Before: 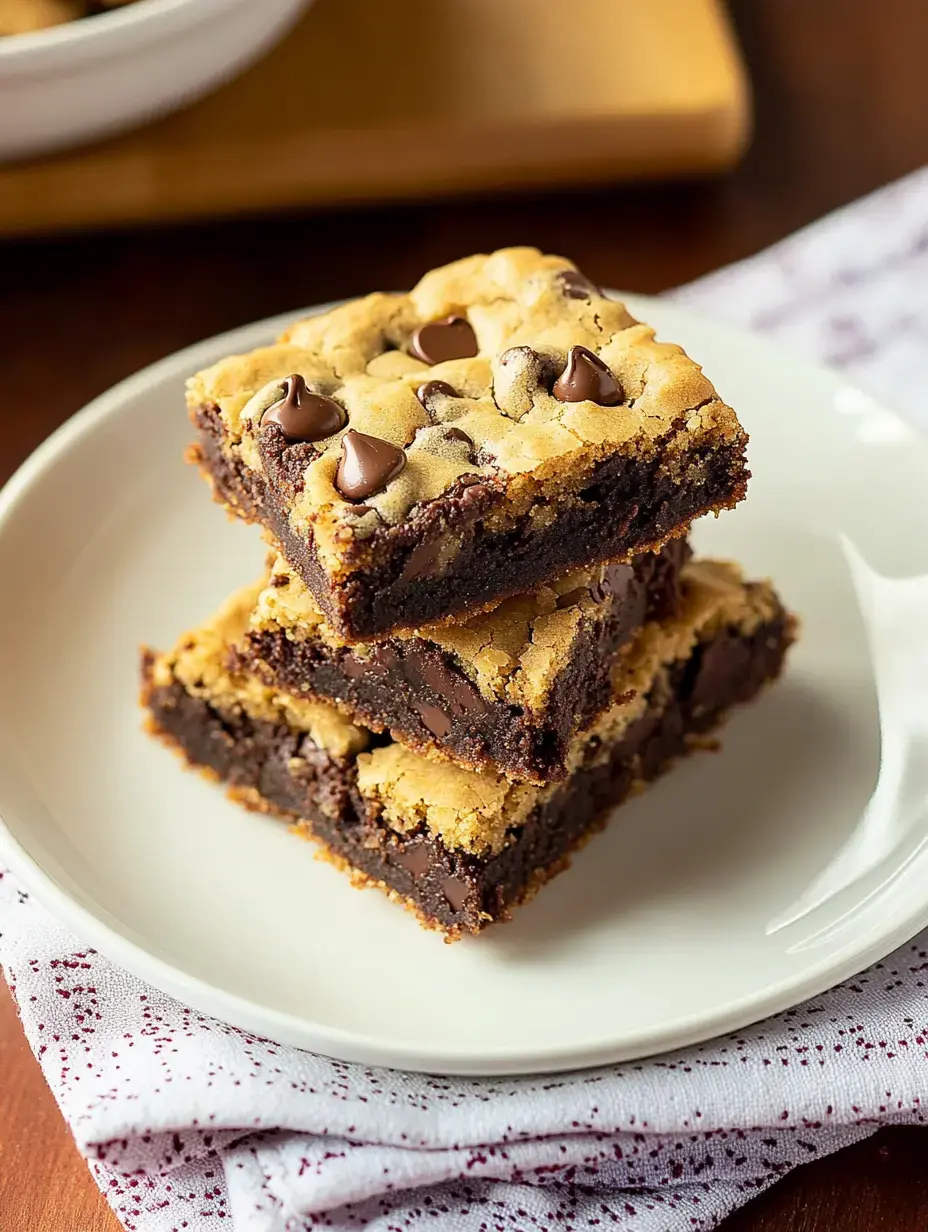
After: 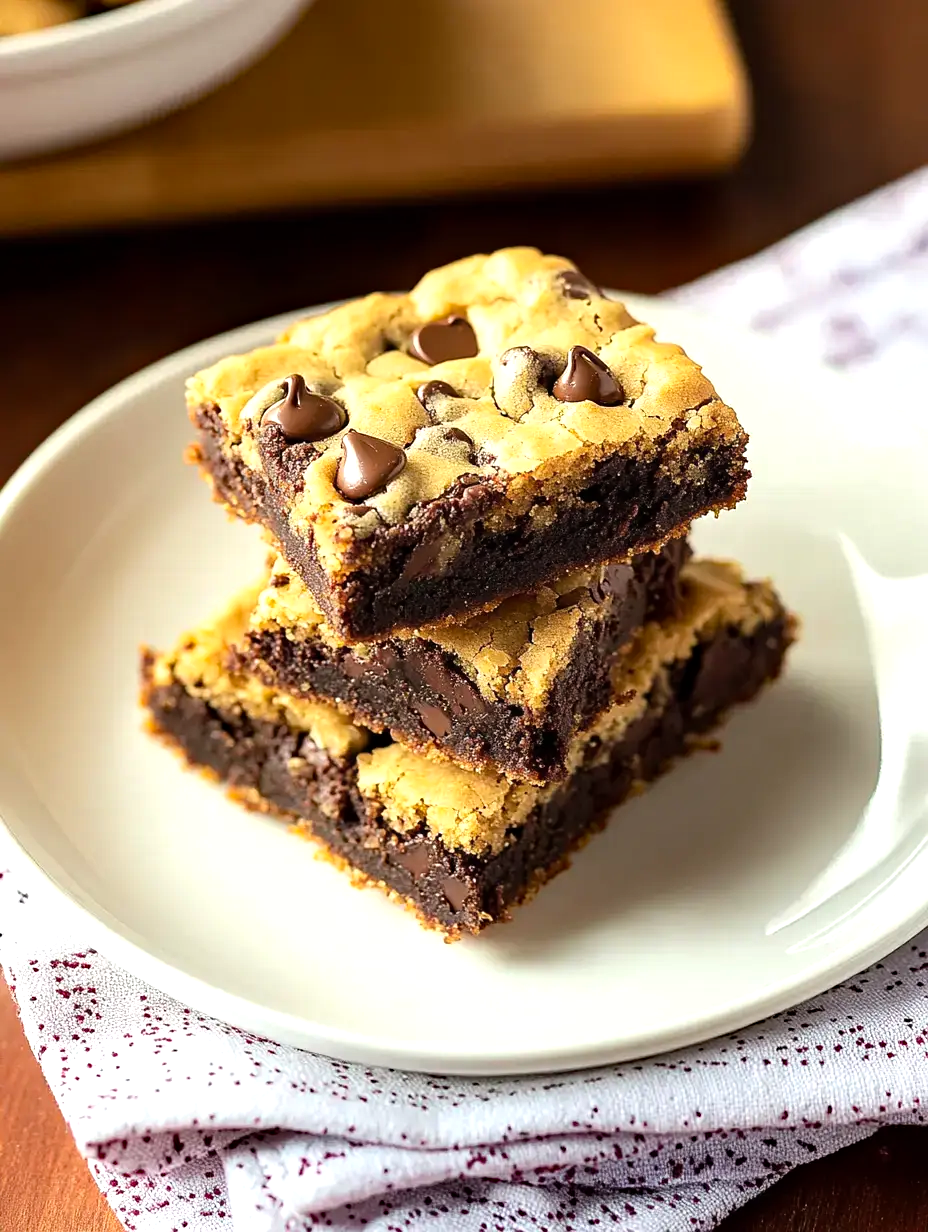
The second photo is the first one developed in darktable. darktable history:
tone equalizer: -8 EV -0.436 EV, -7 EV -0.362 EV, -6 EV -0.31 EV, -5 EV -0.184 EV, -3 EV 0.244 EV, -2 EV 0.332 EV, -1 EV 0.408 EV, +0 EV 0.389 EV, mask exposure compensation -0.487 EV
haze removal: compatibility mode true, adaptive false
